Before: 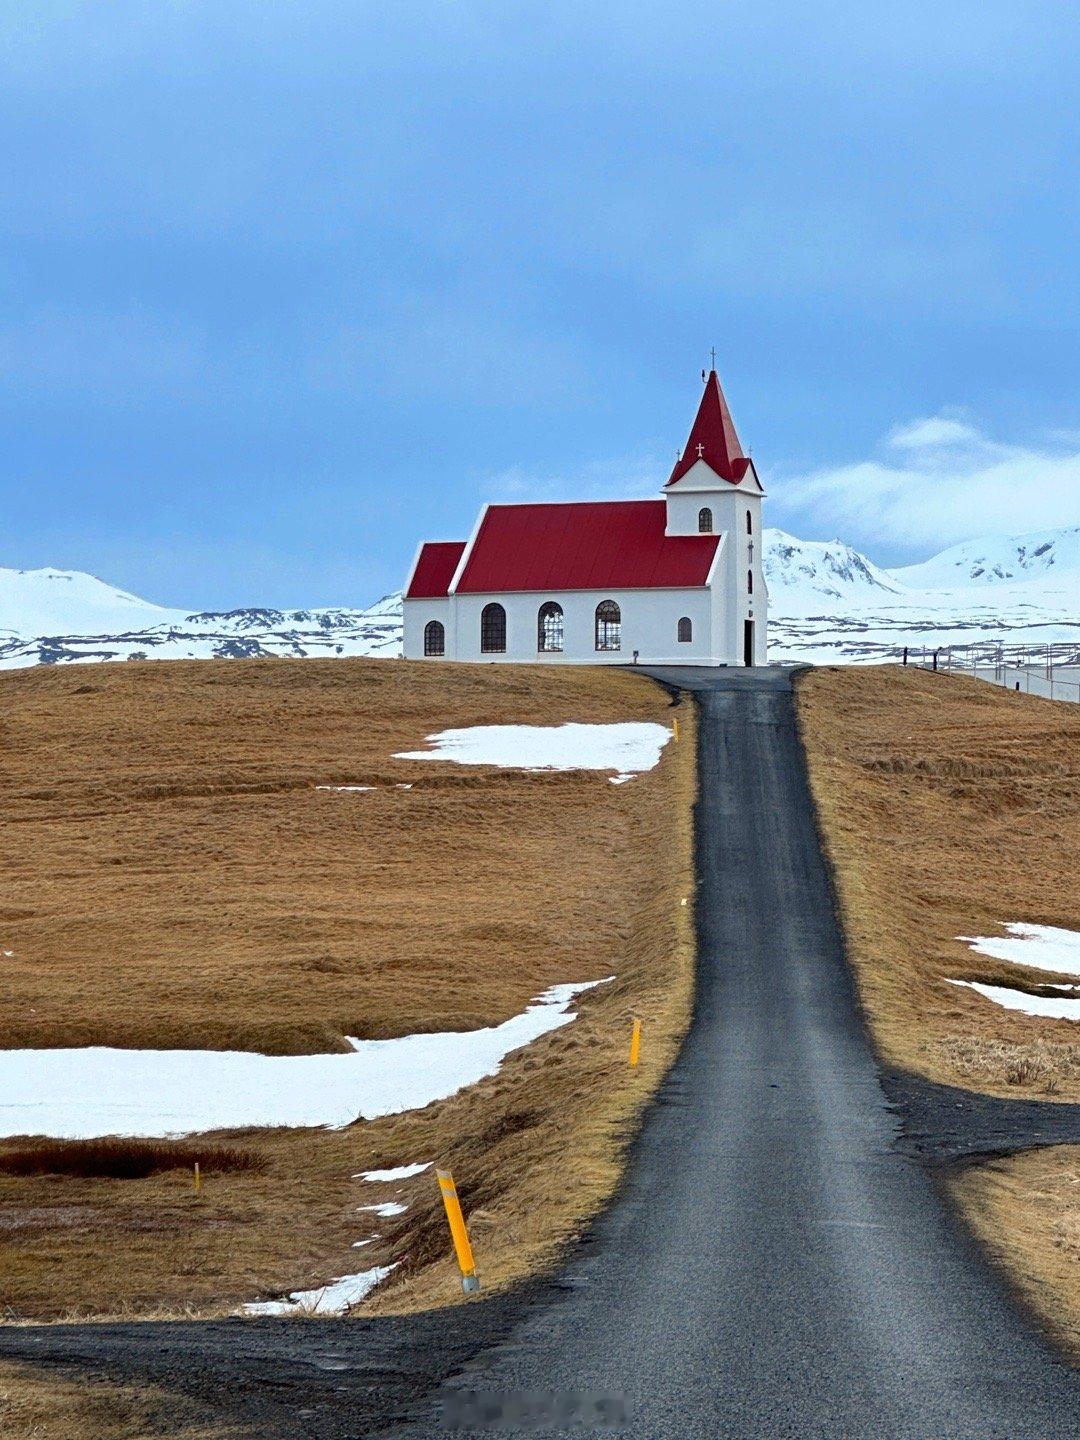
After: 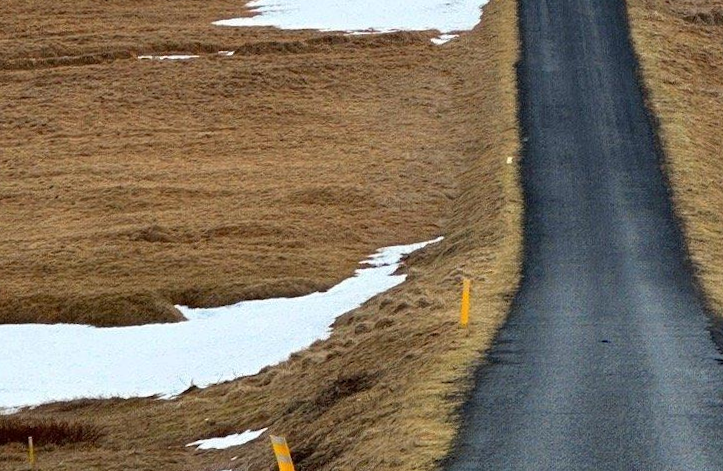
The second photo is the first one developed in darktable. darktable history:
crop: left 18.091%, top 51.13%, right 17.525%, bottom 16.85%
rotate and perspective: rotation -1.77°, lens shift (horizontal) 0.004, automatic cropping off
